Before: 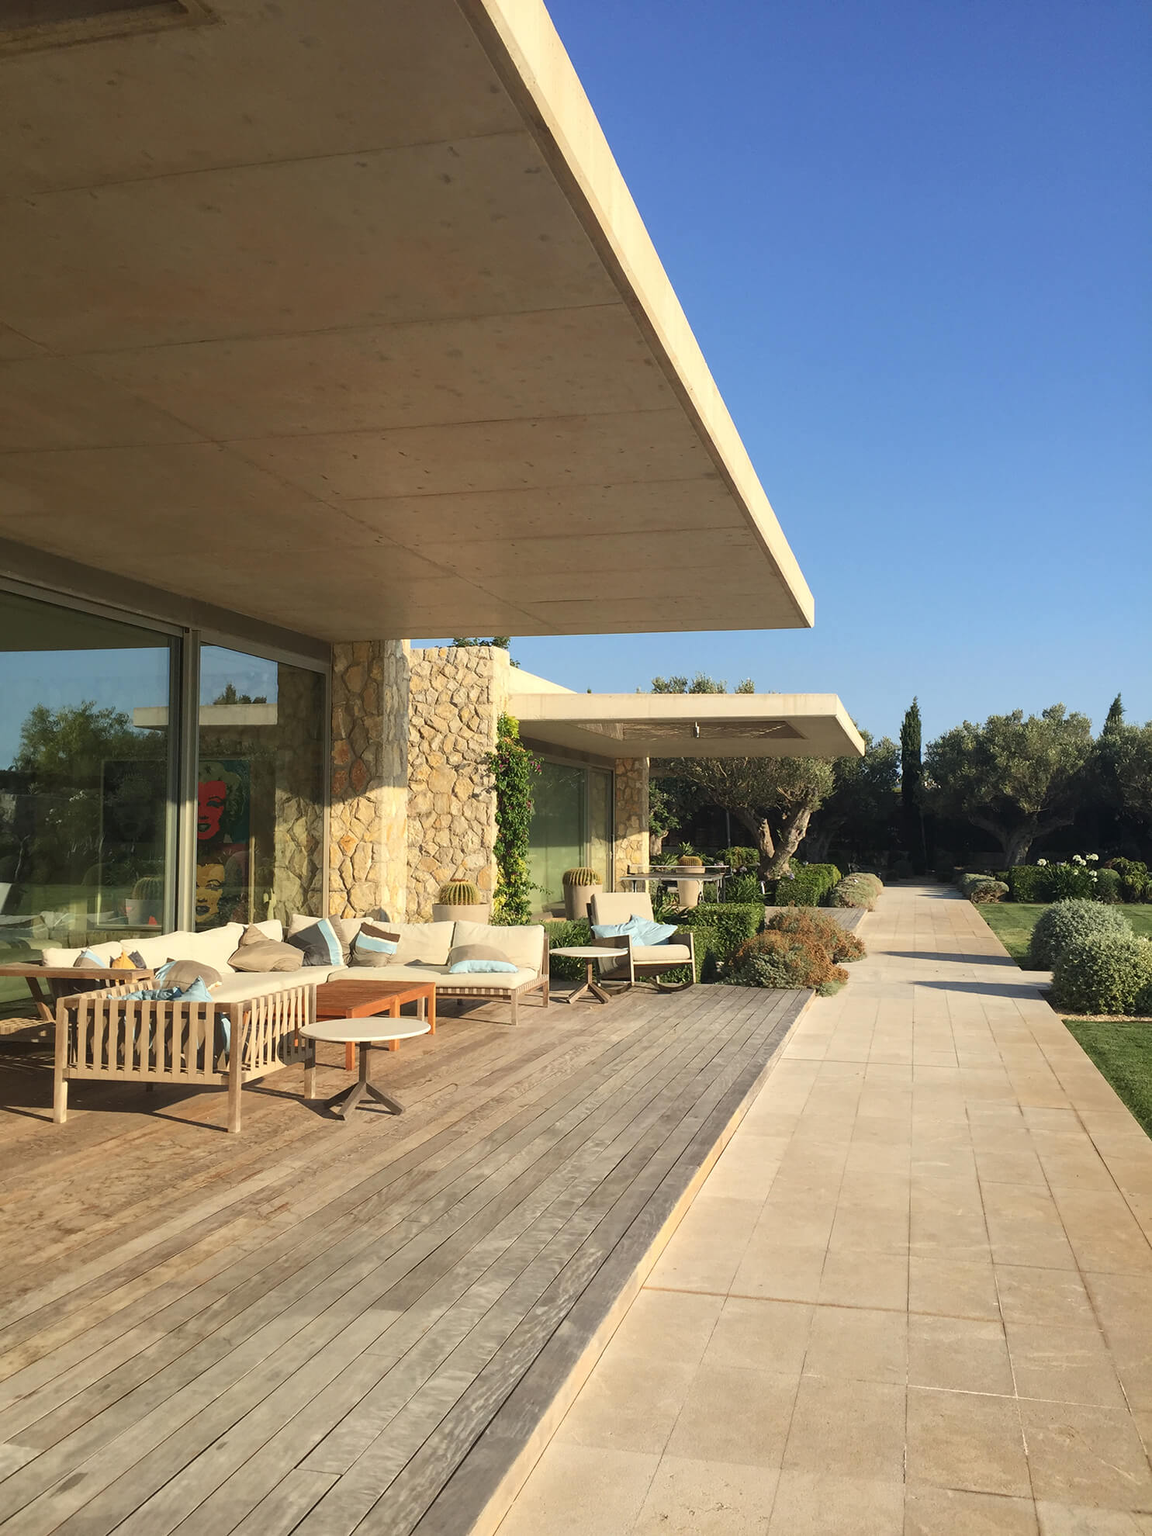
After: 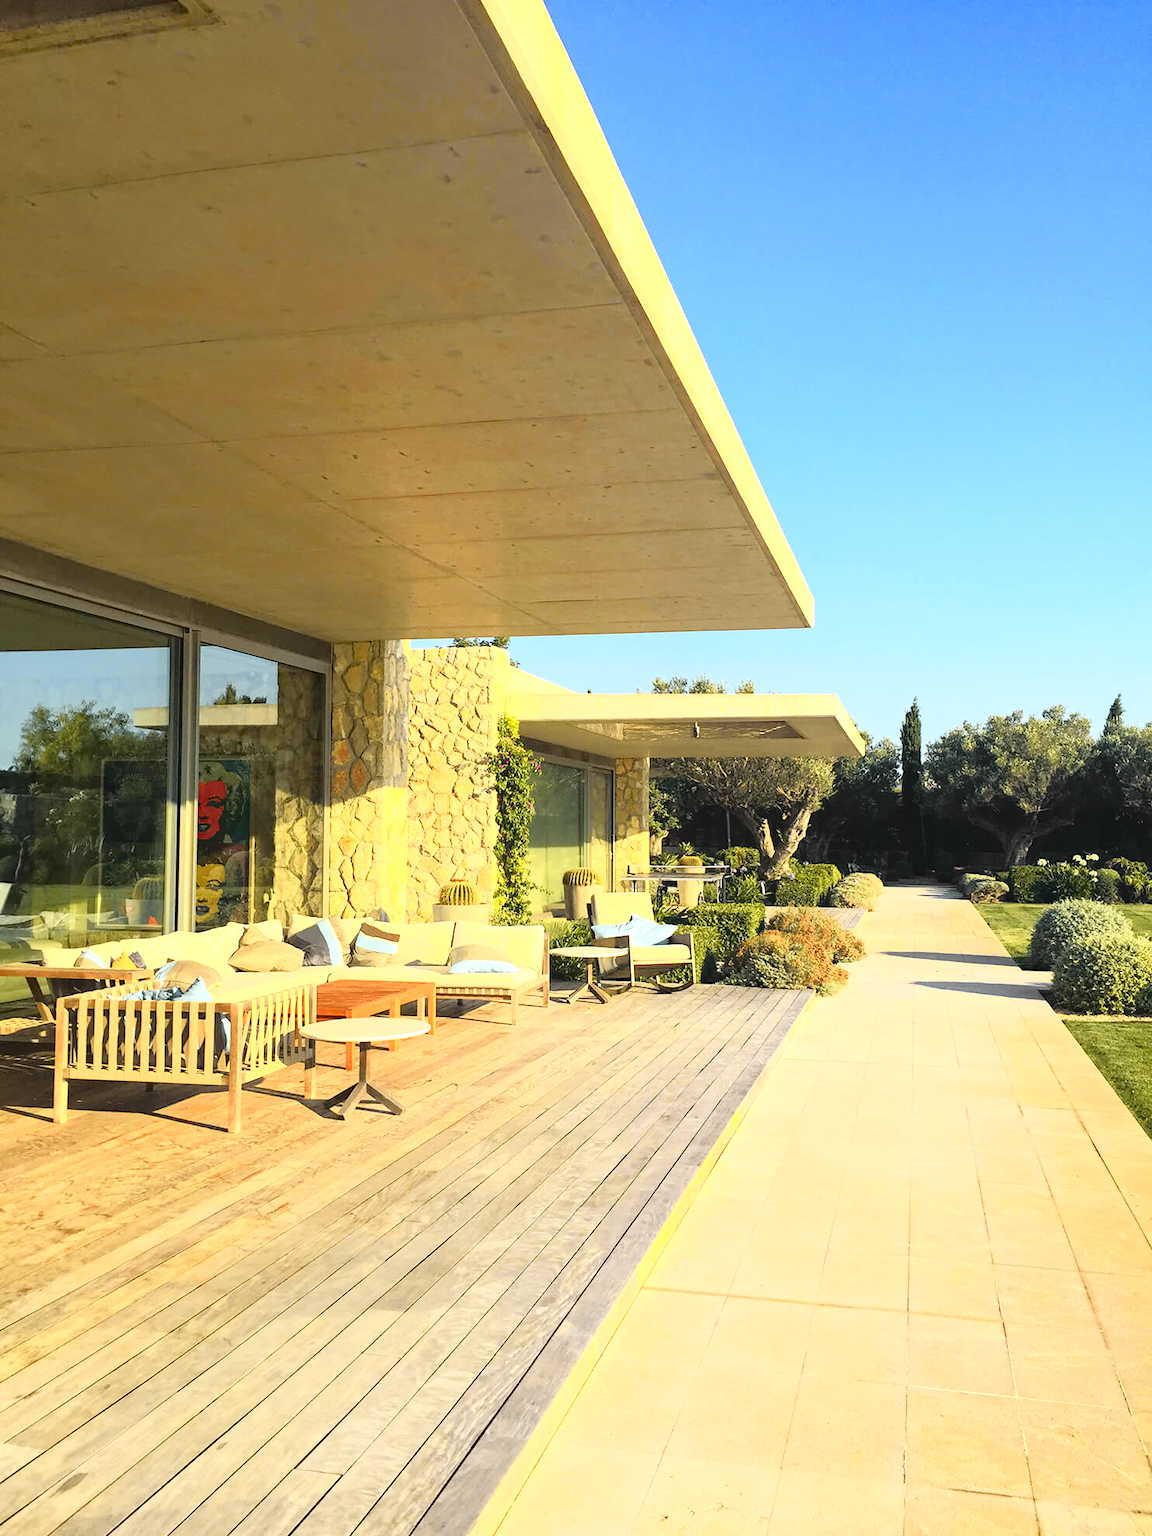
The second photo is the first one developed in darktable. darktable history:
tone curve: curves: ch0 [(0, 0.029) (0.168, 0.142) (0.359, 0.44) (0.469, 0.544) (0.634, 0.722) (0.858, 0.903) (1, 0.968)]; ch1 [(0, 0) (0.437, 0.453) (0.472, 0.47) (0.502, 0.502) (0.54, 0.534) (0.57, 0.592) (0.618, 0.66) (0.699, 0.749) (0.859, 0.899) (1, 1)]; ch2 [(0, 0) (0.33, 0.301) (0.421, 0.443) (0.476, 0.498) (0.505, 0.503) (0.547, 0.557) (0.586, 0.634) (0.608, 0.676) (1, 1)], color space Lab, independent channels, preserve colors none
exposure: black level correction 0, exposure 0.7 EV, compensate exposure bias true, compensate highlight preservation false
shadows and highlights: shadows 0, highlights 40
haze removal: on, module defaults
